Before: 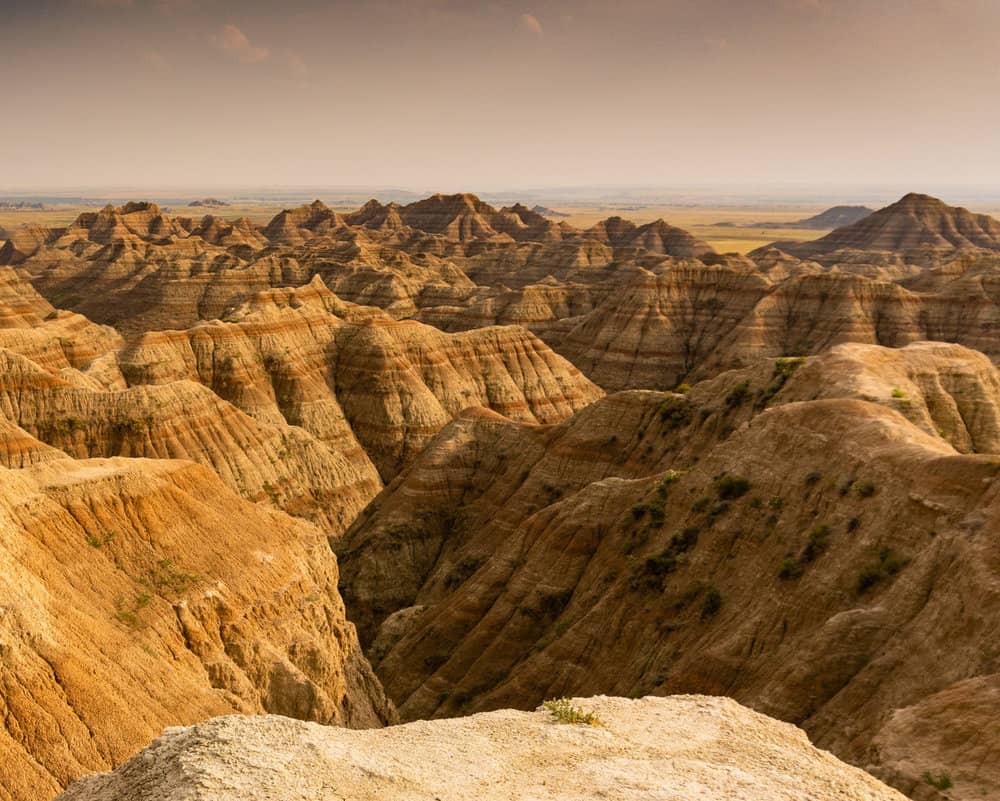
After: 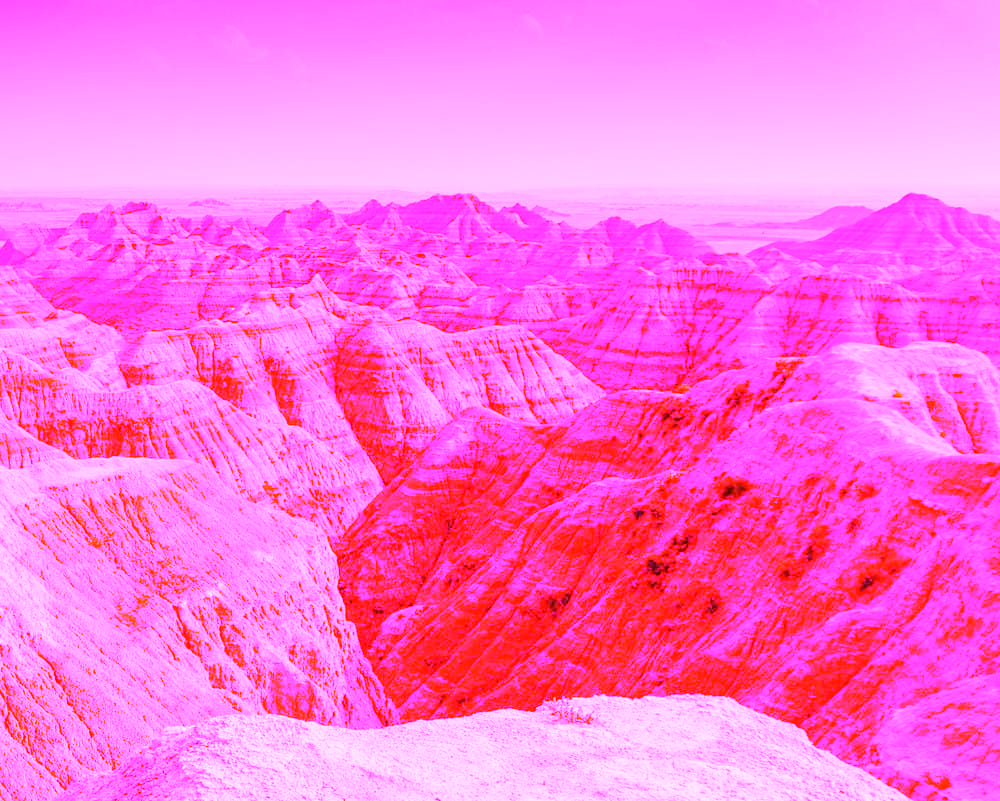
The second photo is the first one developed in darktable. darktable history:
white balance: red 8, blue 8
color balance: on, module defaults
